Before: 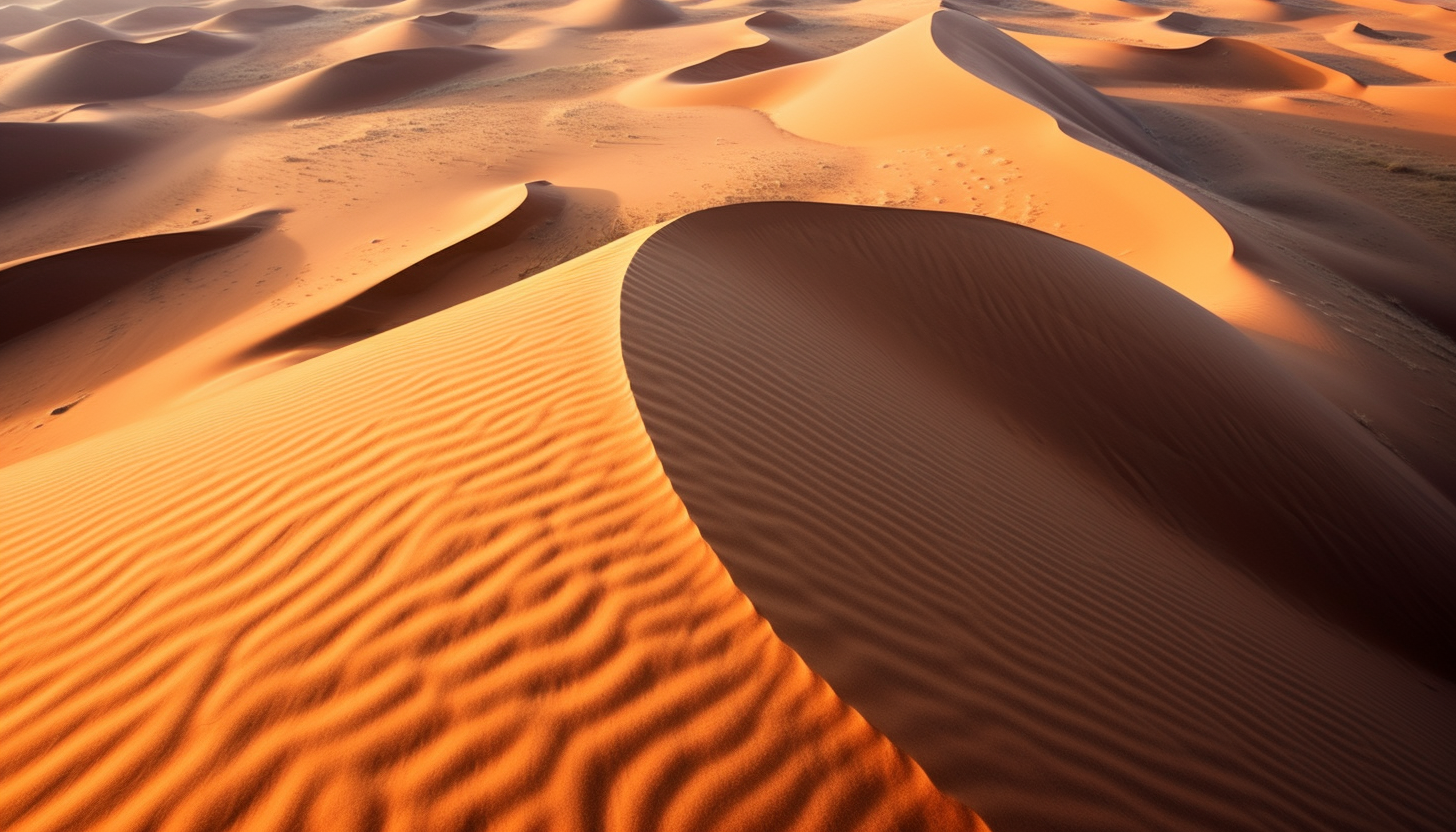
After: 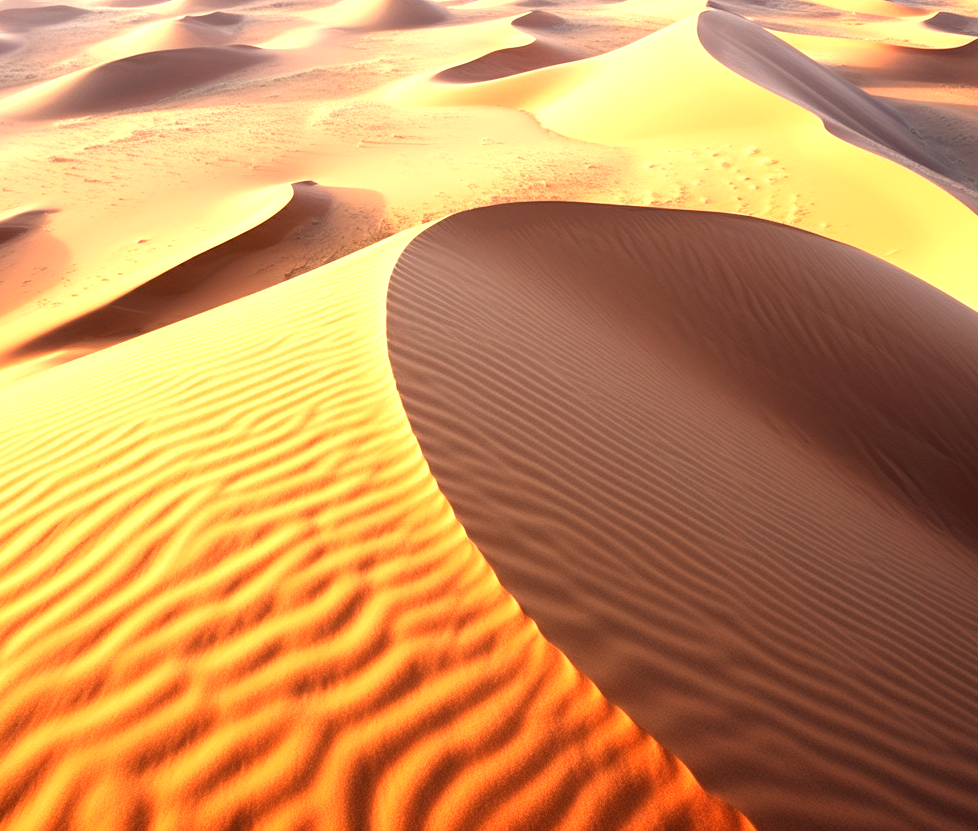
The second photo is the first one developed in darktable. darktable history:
crop and rotate: left 16.117%, right 16.649%
exposure: black level correction 0, exposure 1.173 EV, compensate highlight preservation false
